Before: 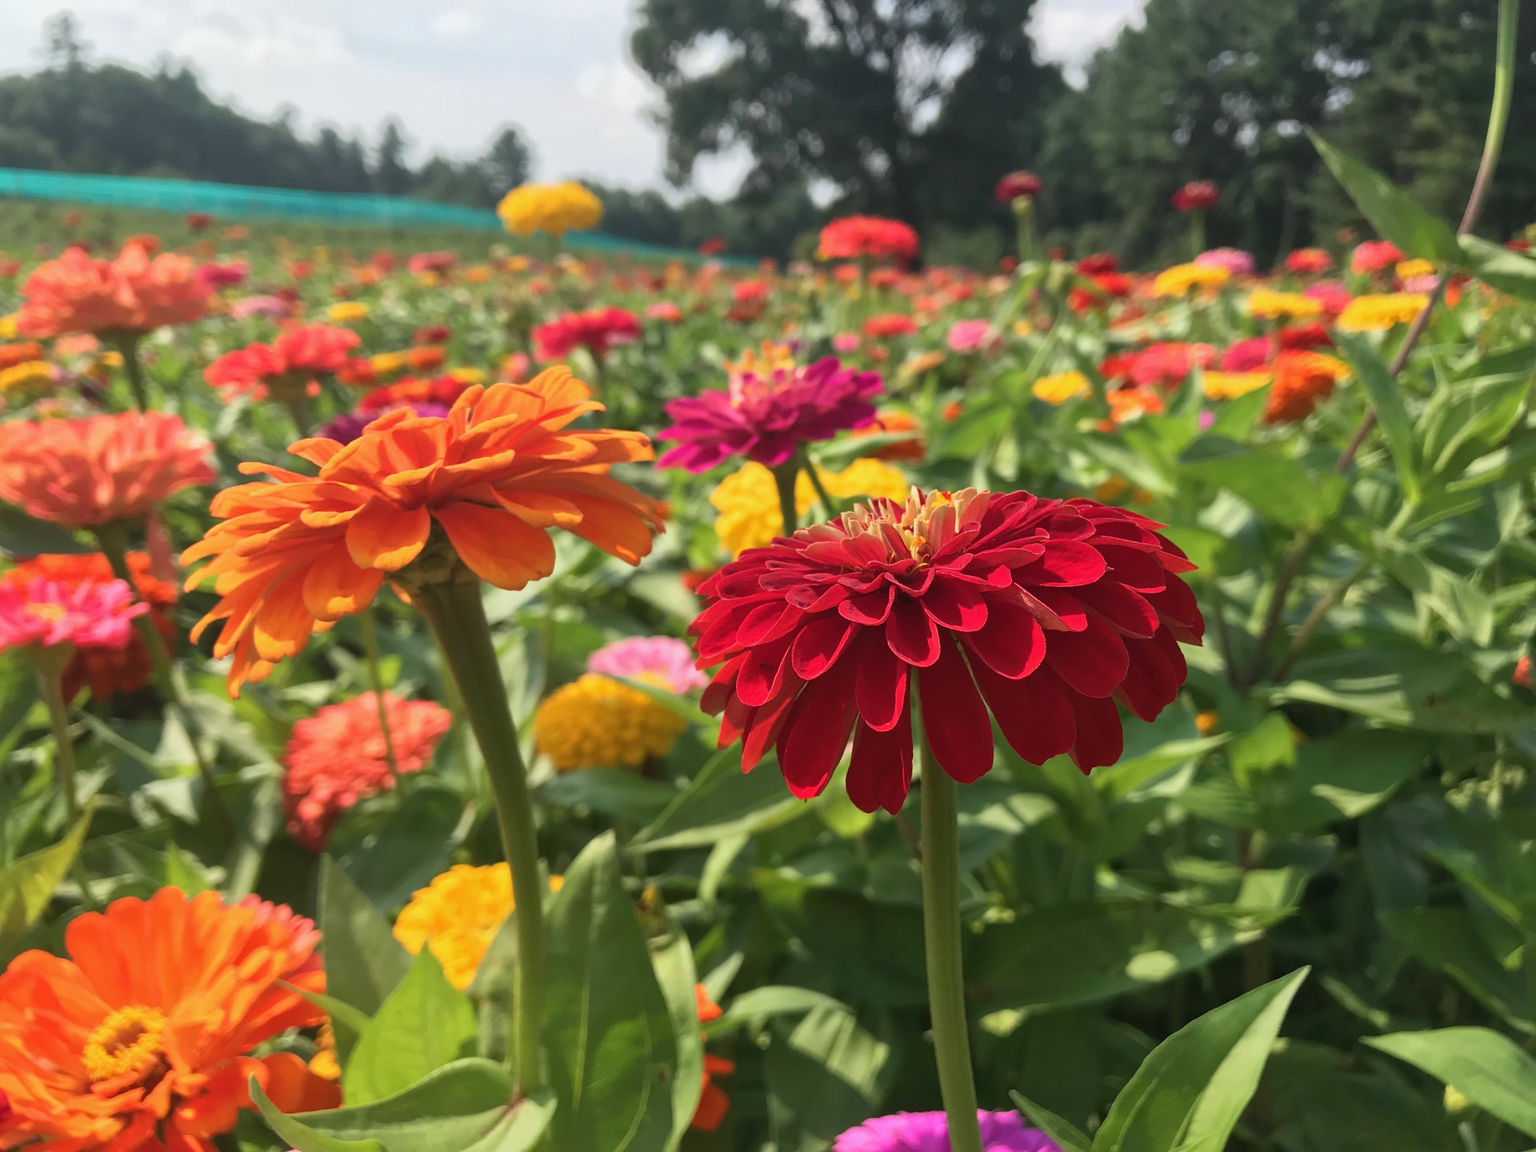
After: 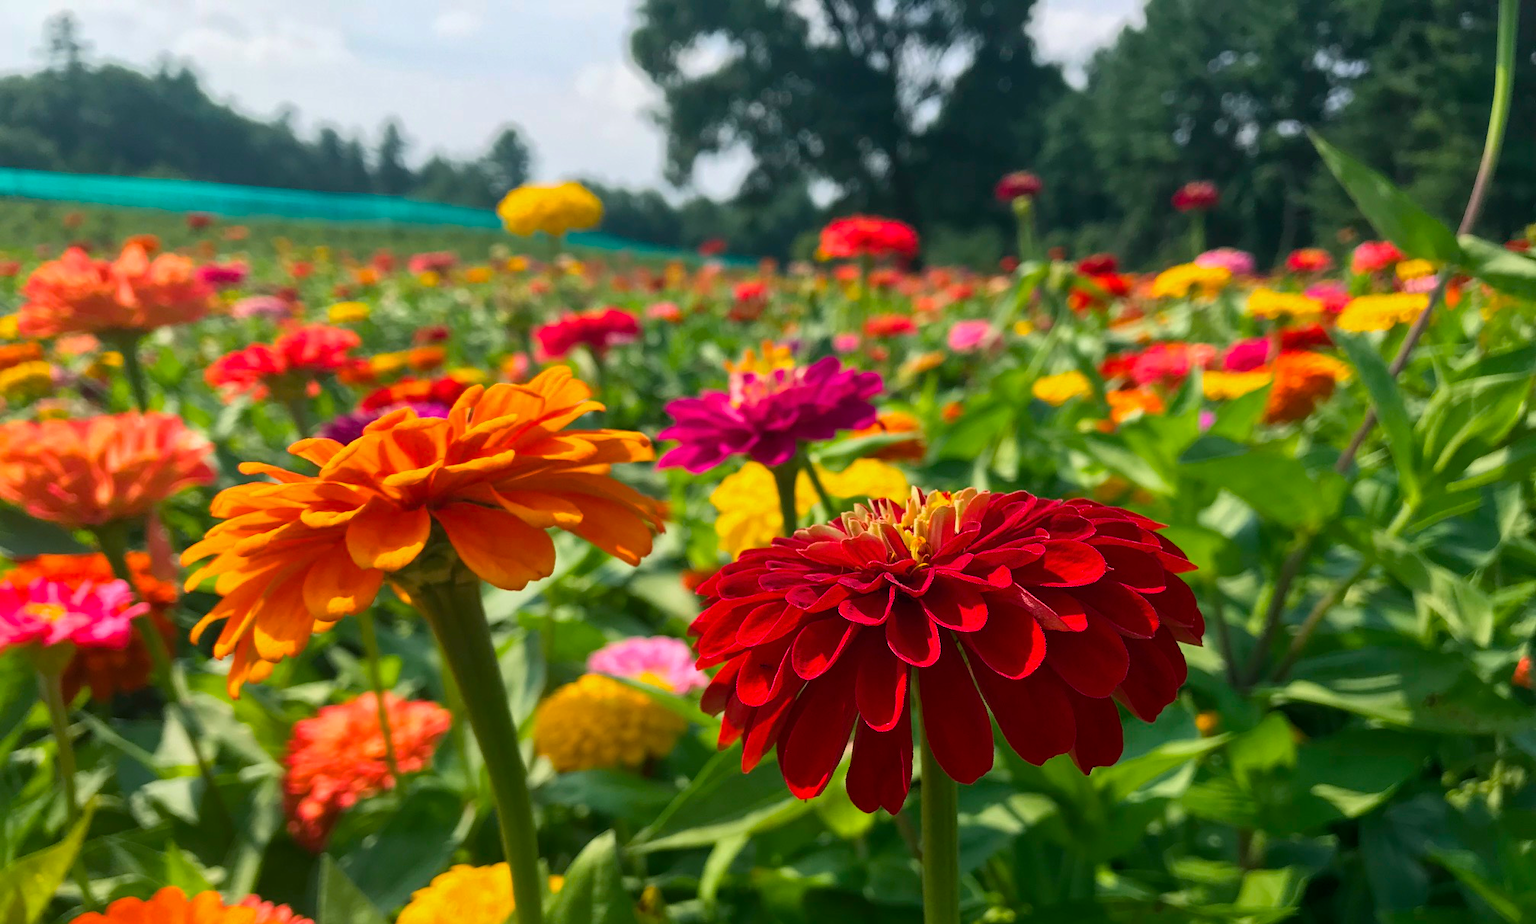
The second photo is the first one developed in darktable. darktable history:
crop: bottom 19.652%
color balance rgb: power › luminance -7.529%, power › chroma 1.078%, power › hue 215.78°, perceptual saturation grading › global saturation 30.391%, global vibrance 20%
